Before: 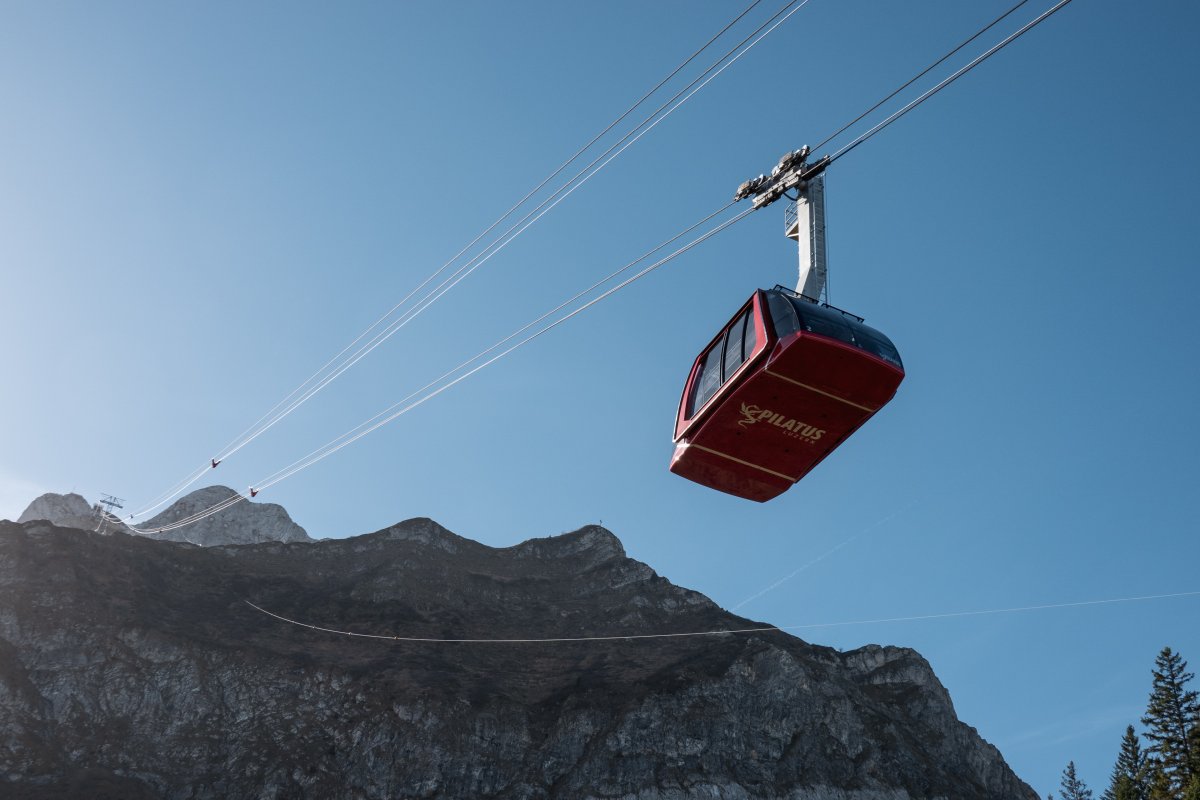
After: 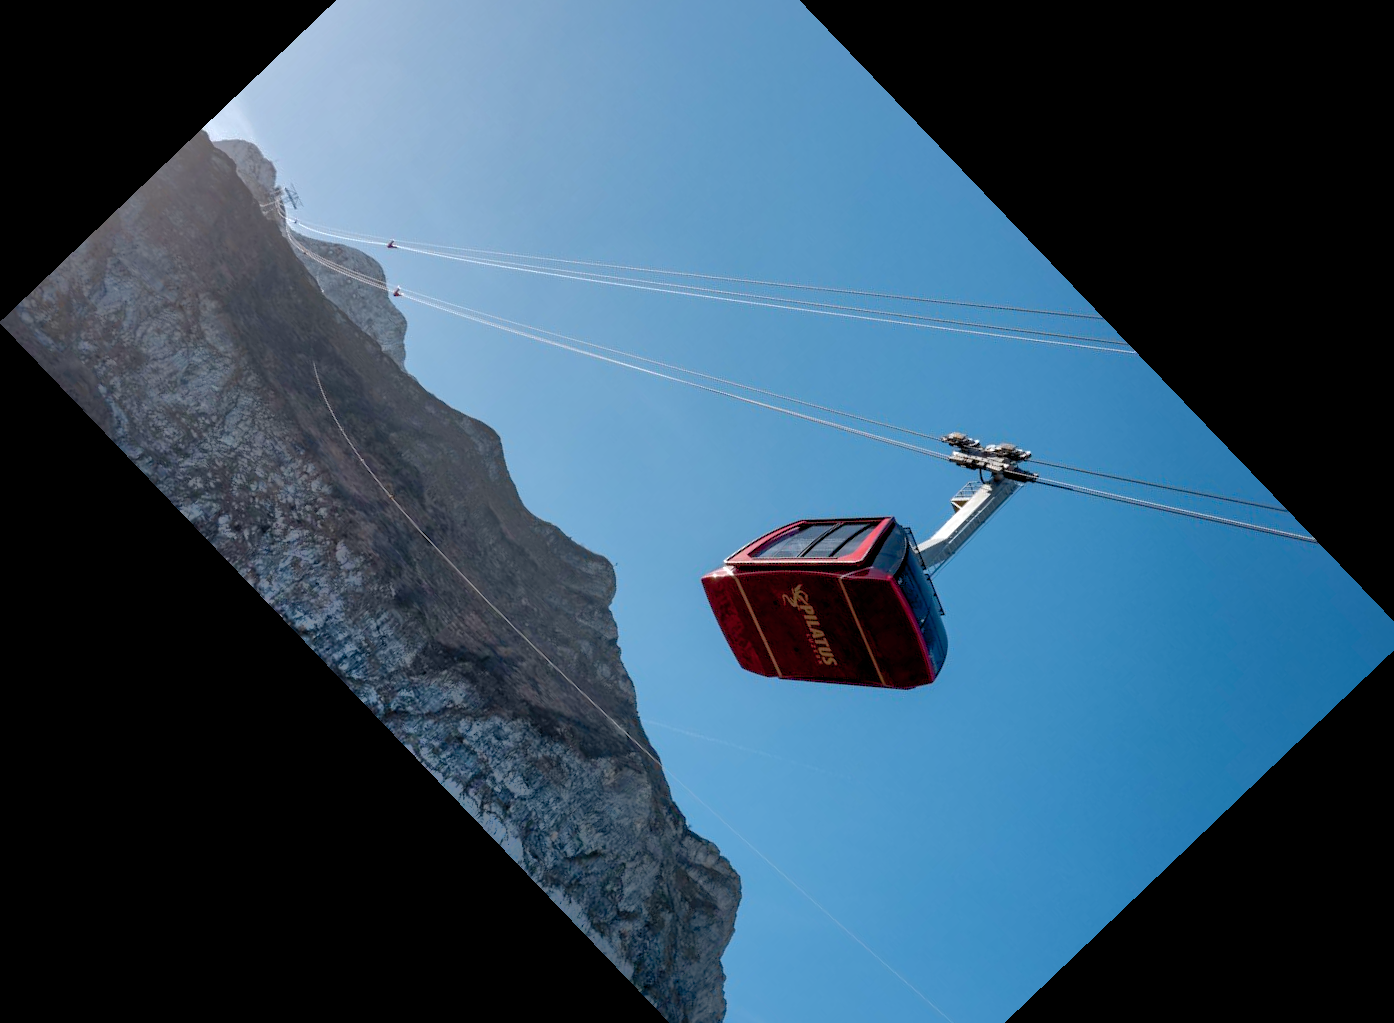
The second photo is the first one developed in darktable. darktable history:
shadows and highlights: shadows 60, highlights -60
crop and rotate: angle -46.26°, top 16.234%, right 0.912%, bottom 11.704%
color balance rgb: global offset › luminance -0.51%, perceptual saturation grading › global saturation 27.53%, perceptual saturation grading › highlights -25%, perceptual saturation grading › shadows 25%, perceptual brilliance grading › highlights 6.62%, perceptual brilliance grading › mid-tones 17.07%, perceptual brilliance grading › shadows -5.23%
